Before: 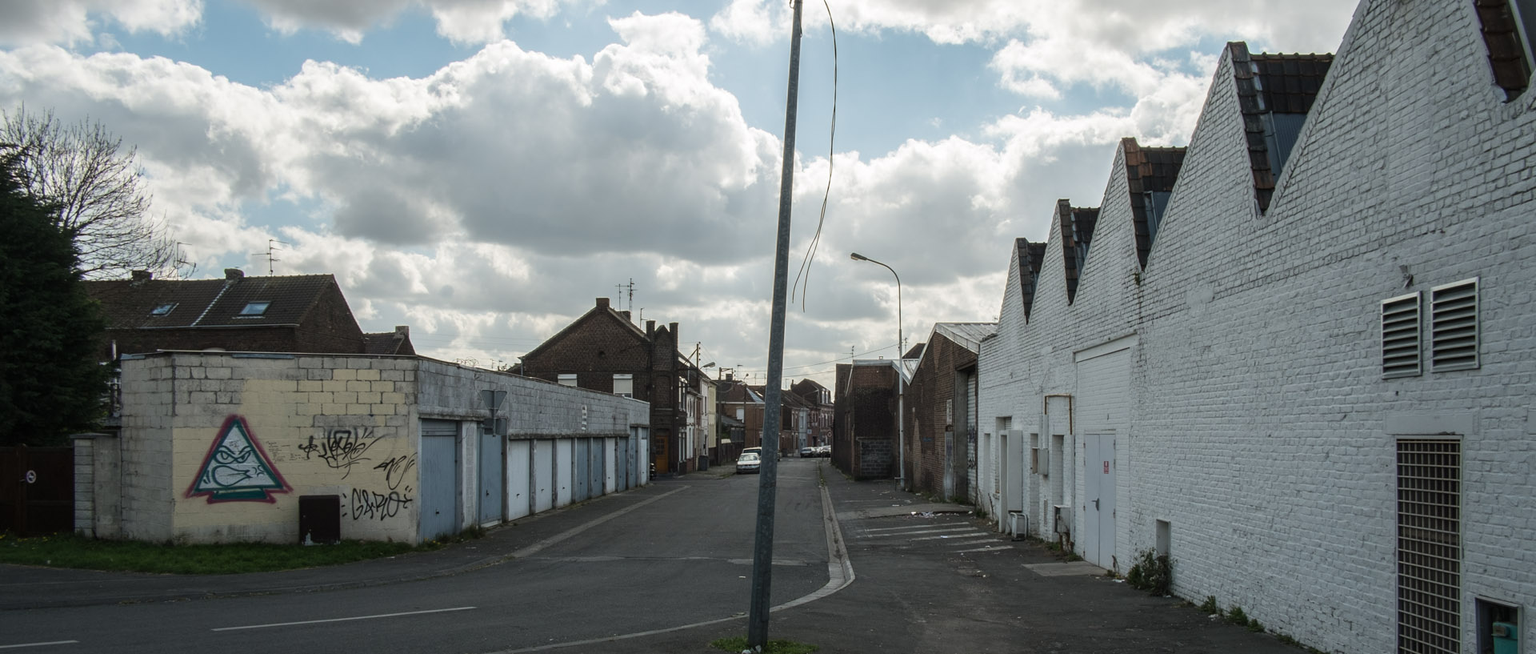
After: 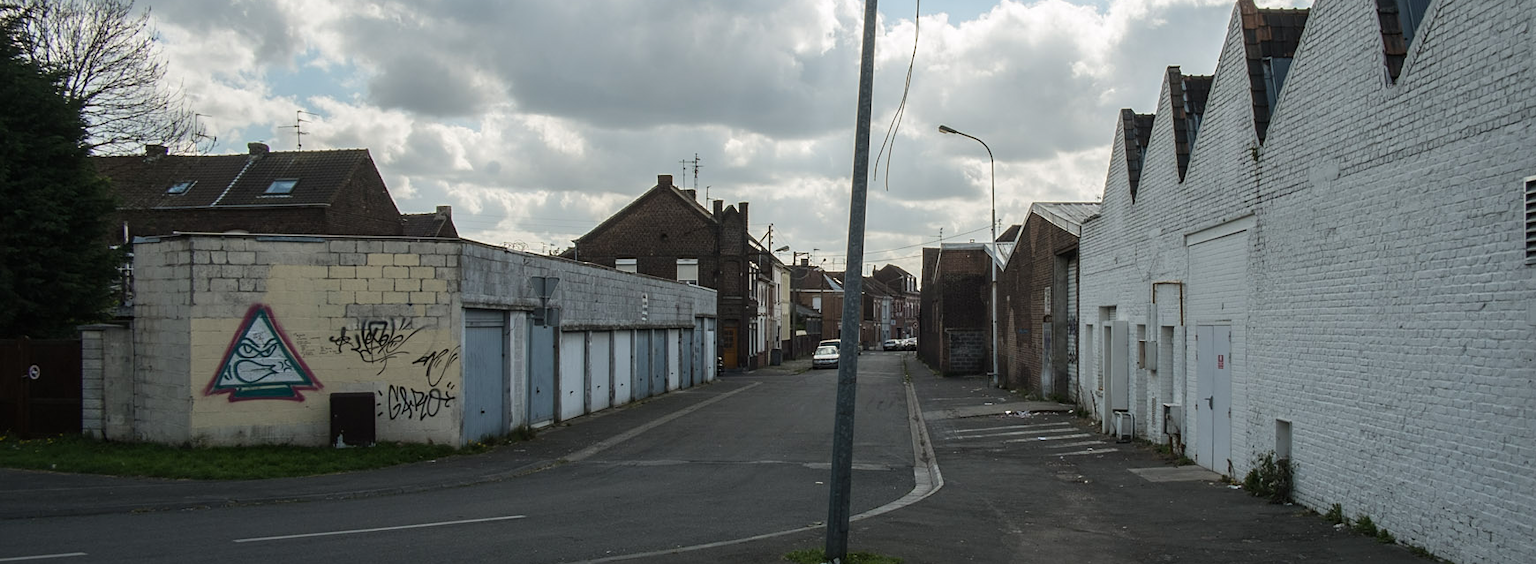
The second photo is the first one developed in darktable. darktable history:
crop: top 21.35%, right 9.363%, bottom 0.231%
sharpen: amount 0.205
color zones: curves: ch0 [(0, 0.5) (0.125, 0.4) (0.25, 0.5) (0.375, 0.4) (0.5, 0.4) (0.625, 0.35) (0.75, 0.35) (0.875, 0.5)]; ch1 [(0, 0.35) (0.125, 0.45) (0.25, 0.35) (0.375, 0.35) (0.5, 0.35) (0.625, 0.35) (0.75, 0.45) (0.875, 0.35)]; ch2 [(0, 0.6) (0.125, 0.5) (0.25, 0.5) (0.375, 0.6) (0.5, 0.6) (0.625, 0.5) (0.75, 0.5) (0.875, 0.5)], mix -121.17%
